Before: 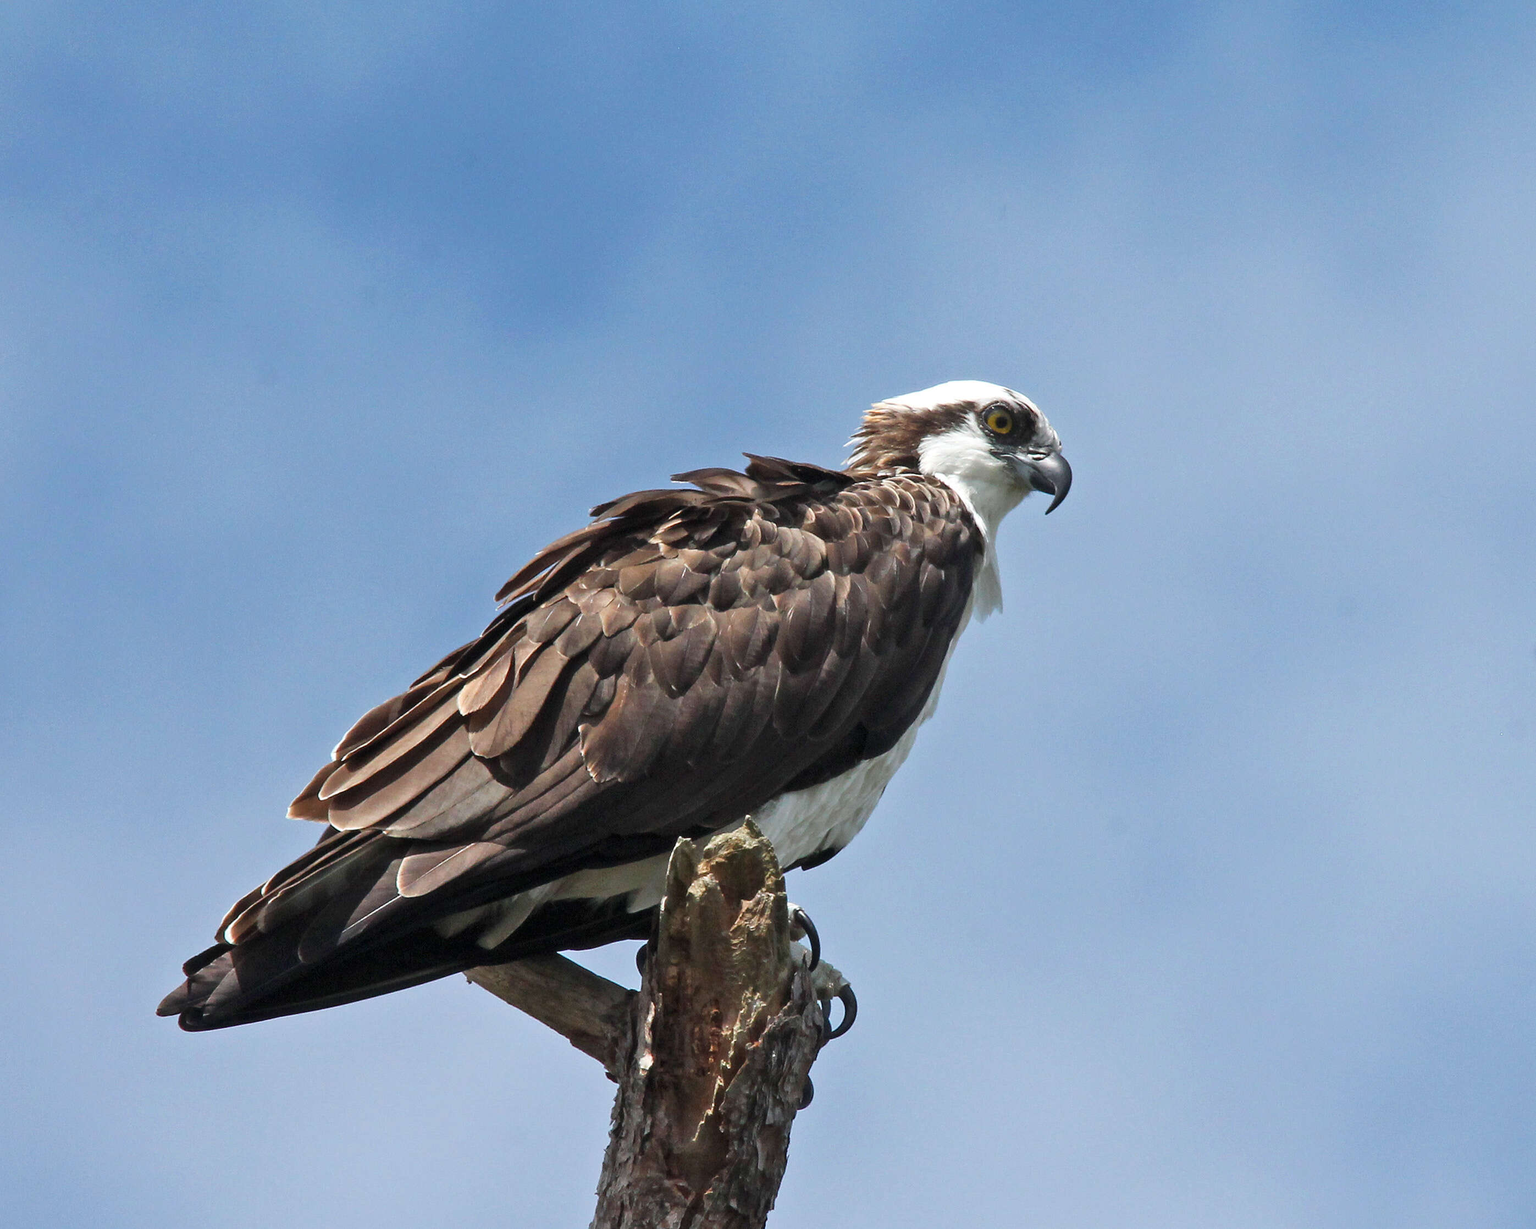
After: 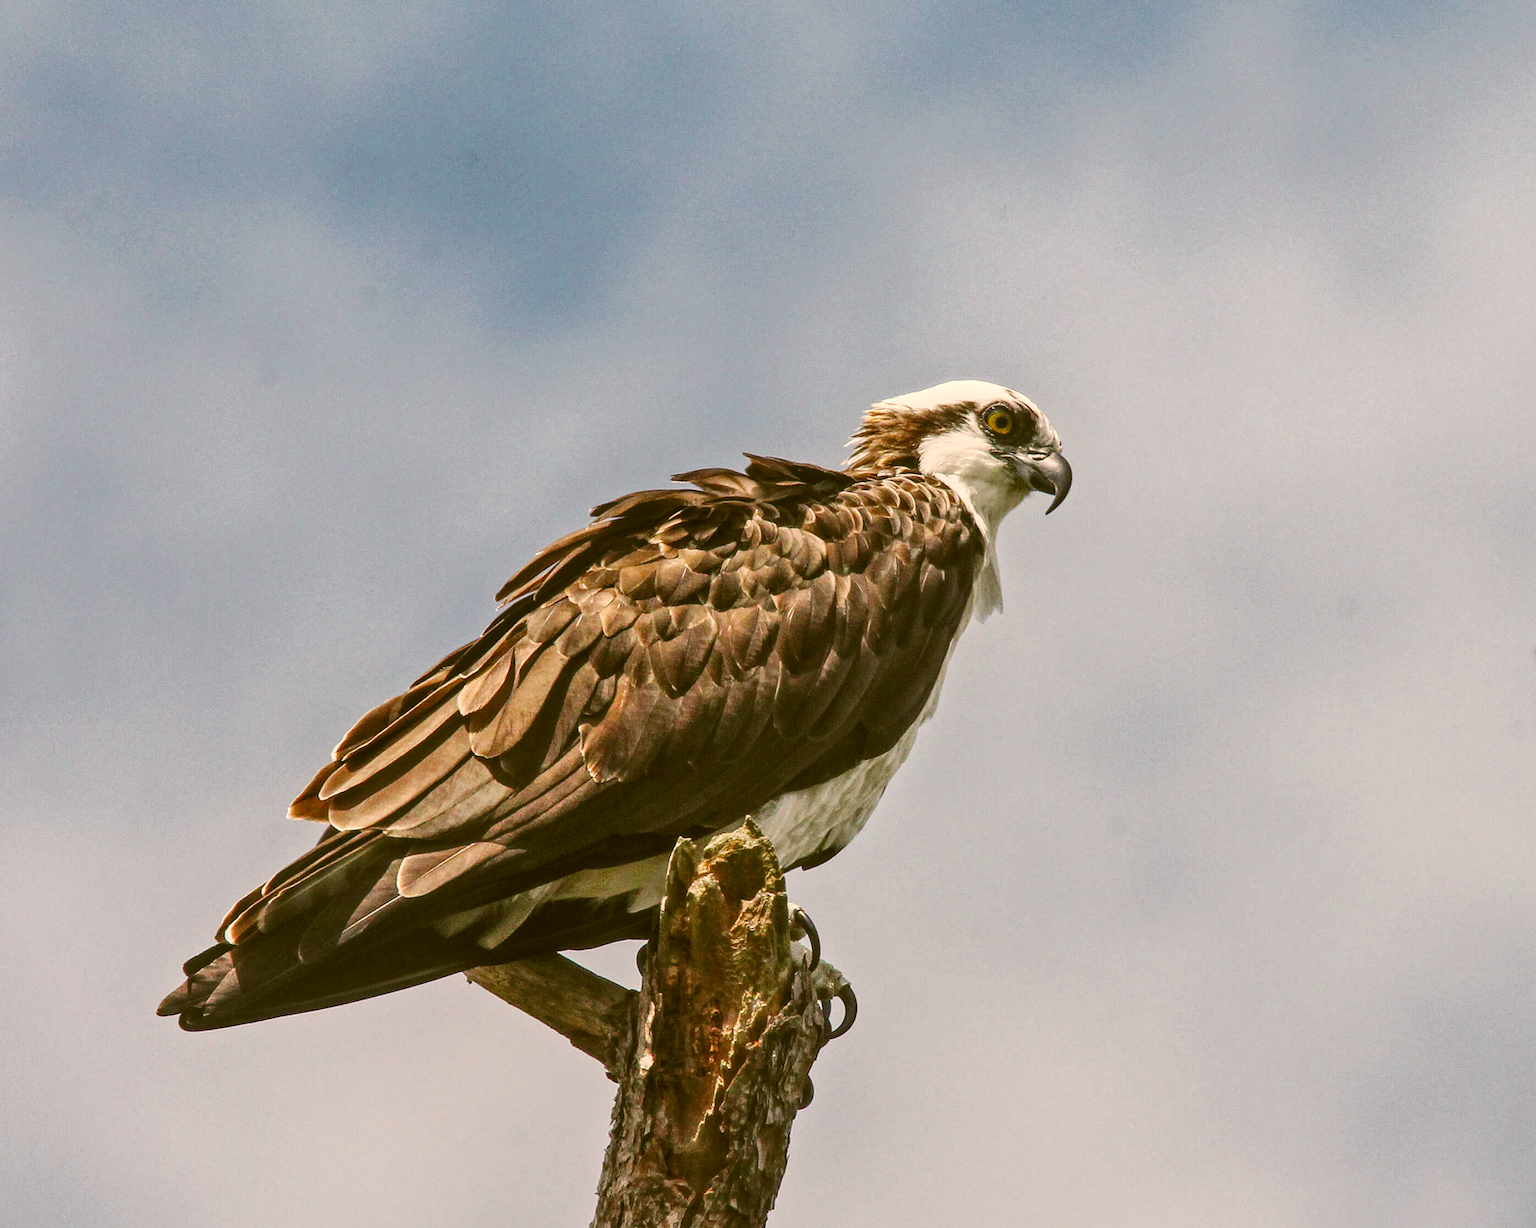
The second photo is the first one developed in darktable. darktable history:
tone equalizer: -8 EV 0.282 EV, -7 EV 0.429 EV, -6 EV 0.428 EV, -5 EV 0.231 EV, -3 EV -0.269 EV, -2 EV -0.394 EV, -1 EV -0.436 EV, +0 EV -0.269 EV
local contrast: highlights 74%, shadows 55%, detail 177%, midtone range 0.207
color correction: highlights a* 8.53, highlights b* 15.28, shadows a* -0.392, shadows b* 26.66
base curve: curves: ch0 [(0, 0) (0.036, 0.025) (0.121, 0.166) (0.206, 0.329) (0.605, 0.79) (1, 1)], preserve colors none
